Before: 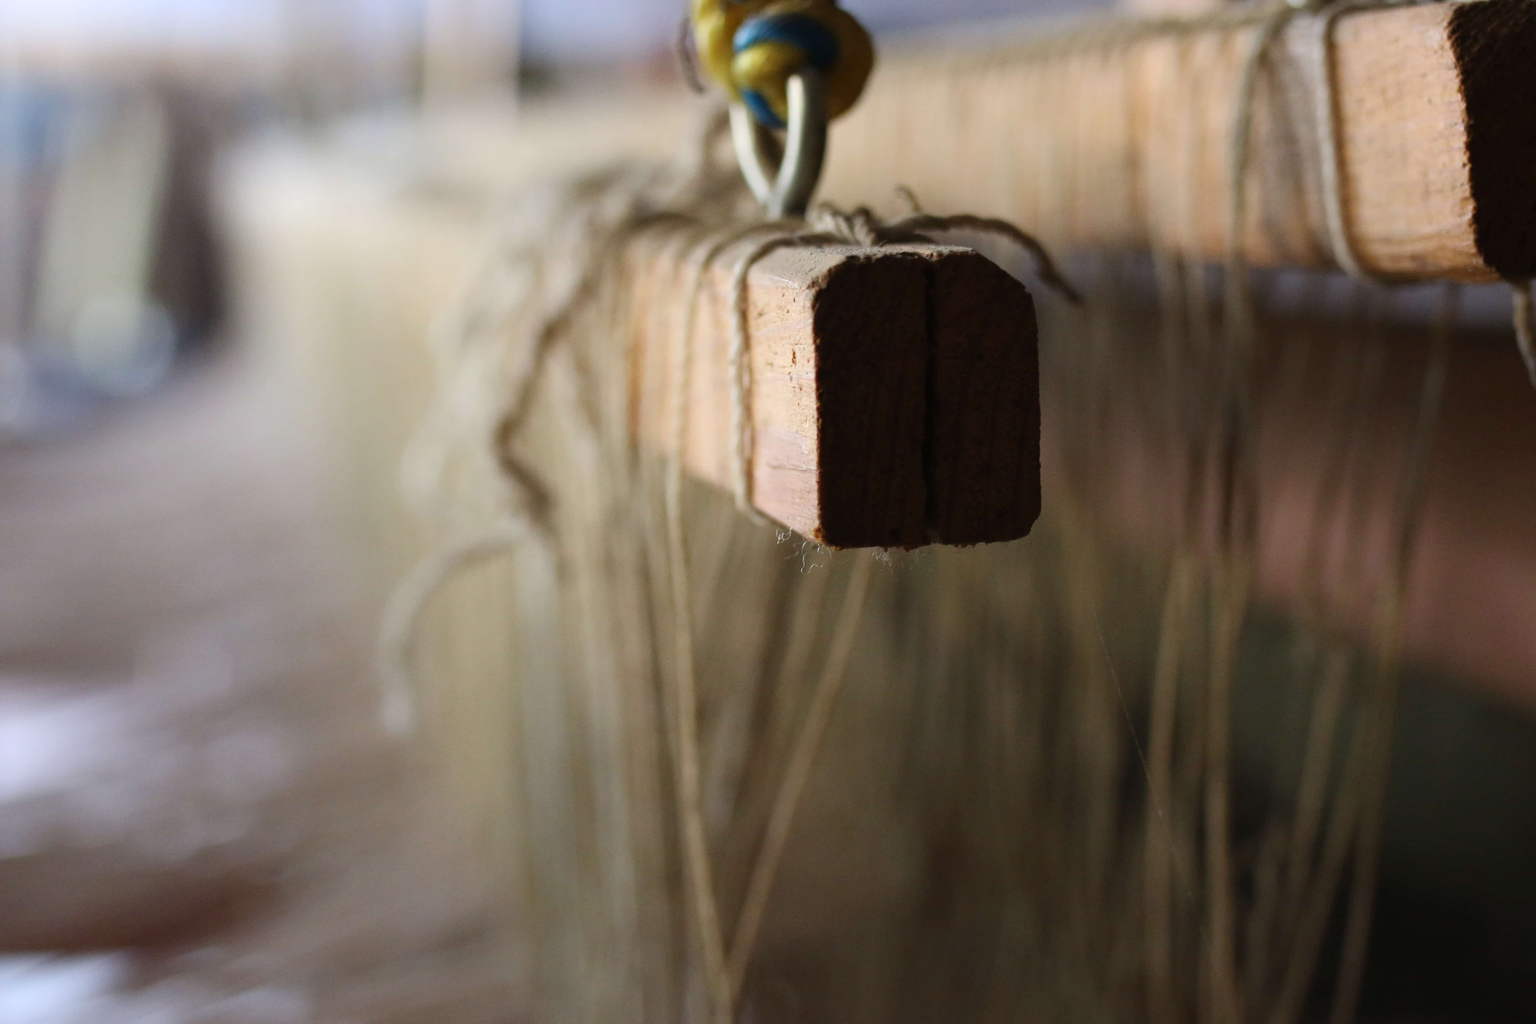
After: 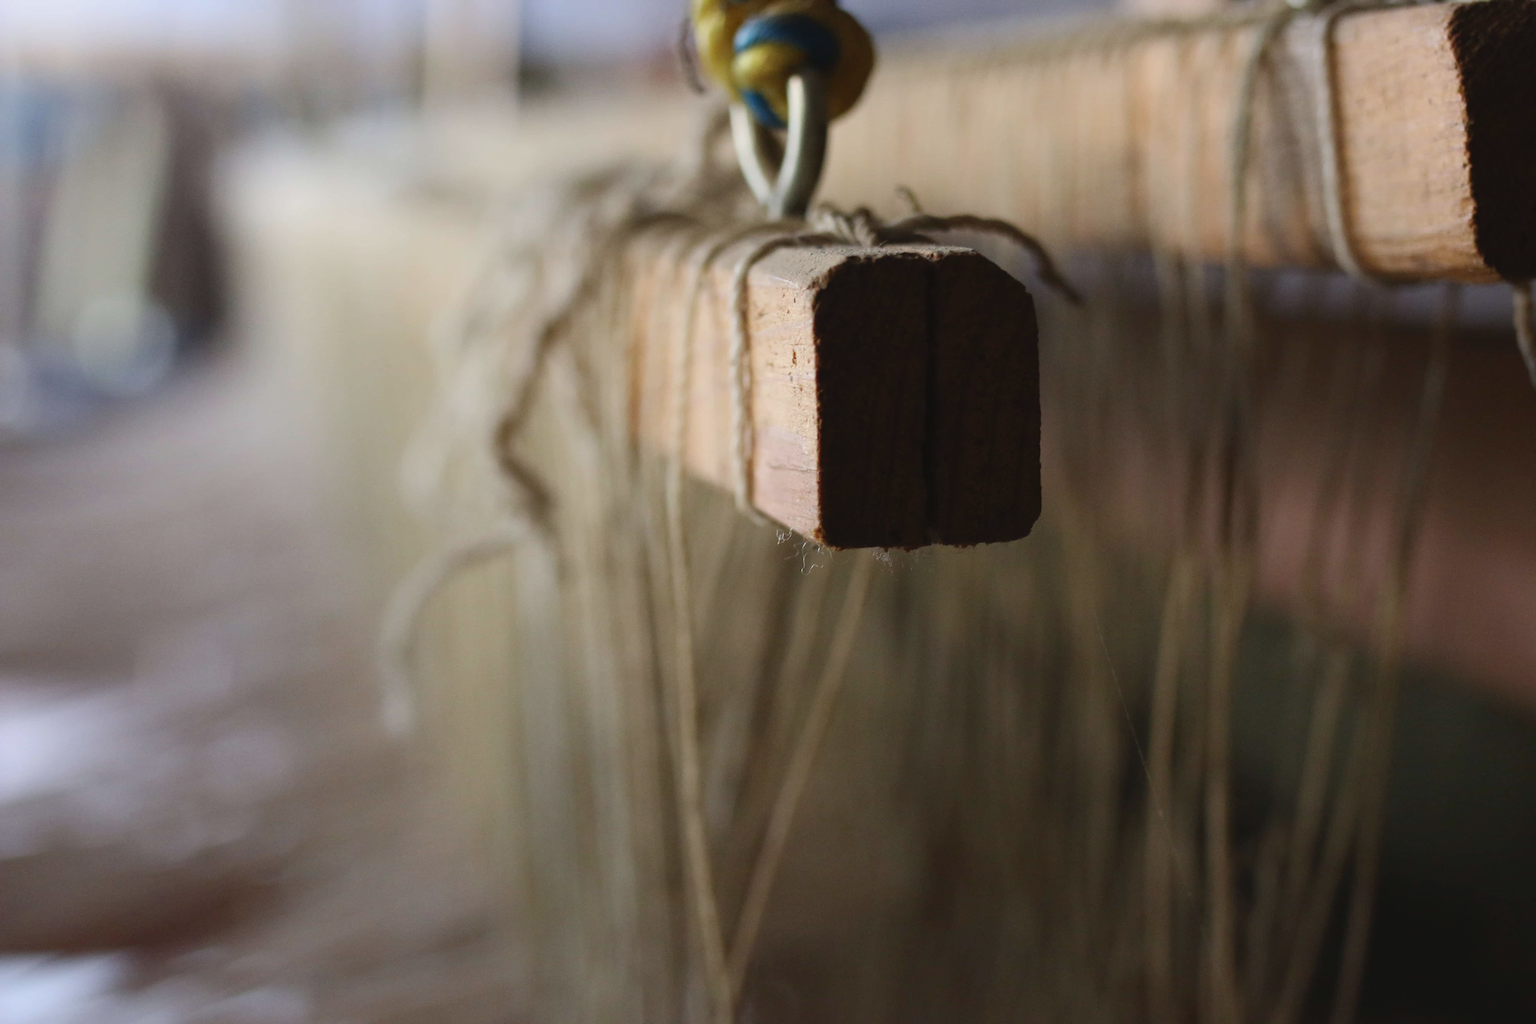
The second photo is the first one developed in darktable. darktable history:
contrast brightness saturation: contrast -0.08, brightness -0.04, saturation -0.11
white balance: emerald 1
